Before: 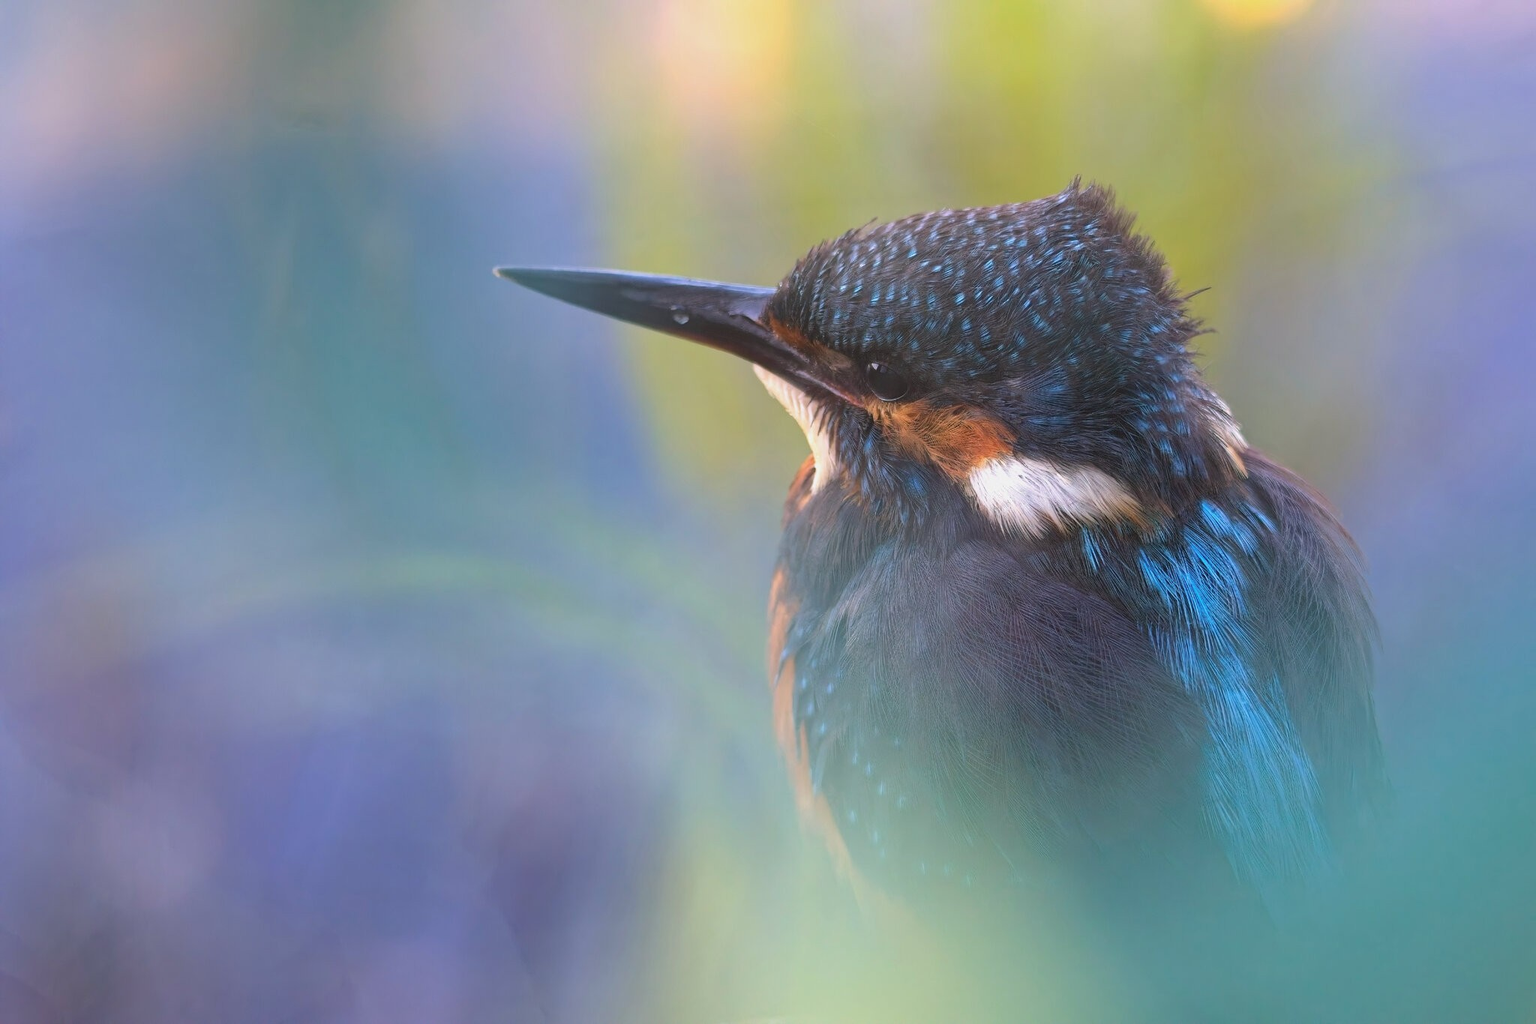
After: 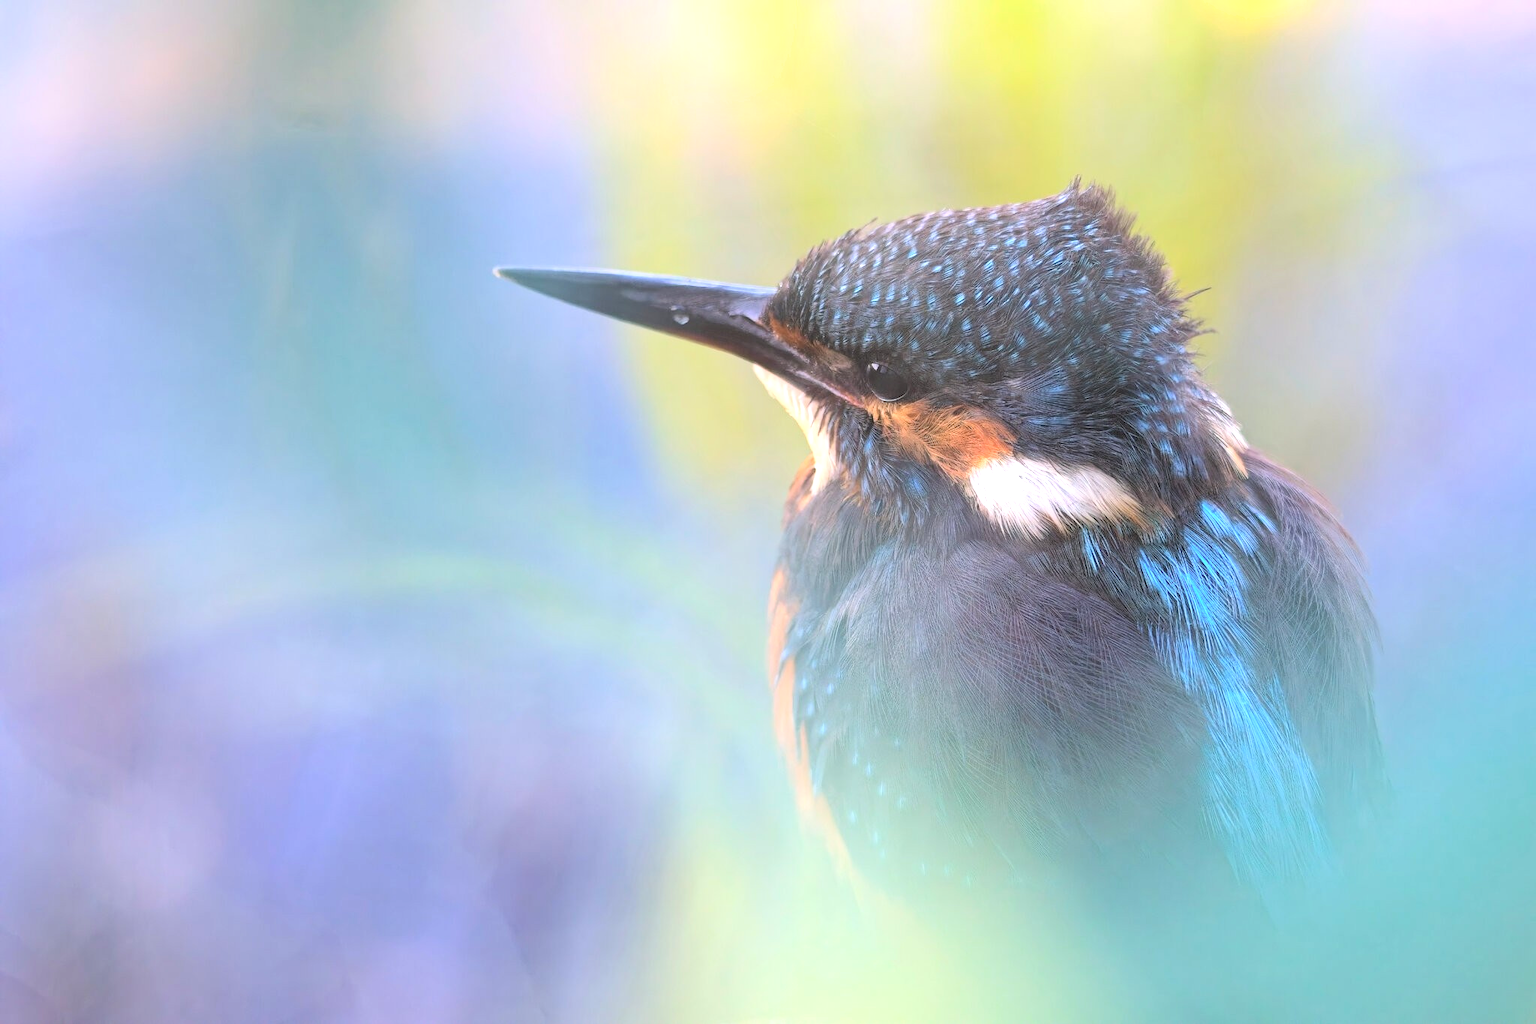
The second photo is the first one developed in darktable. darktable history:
contrast brightness saturation: contrast 0.142, brightness 0.222
tone equalizer: -8 EV -0.72 EV, -7 EV -0.709 EV, -6 EV -0.634 EV, -5 EV -0.365 EV, -3 EV 0.384 EV, -2 EV 0.6 EV, -1 EV 0.678 EV, +0 EV 0.752 EV
shadows and highlights: shadows 36.74, highlights -27.24, soften with gaussian
